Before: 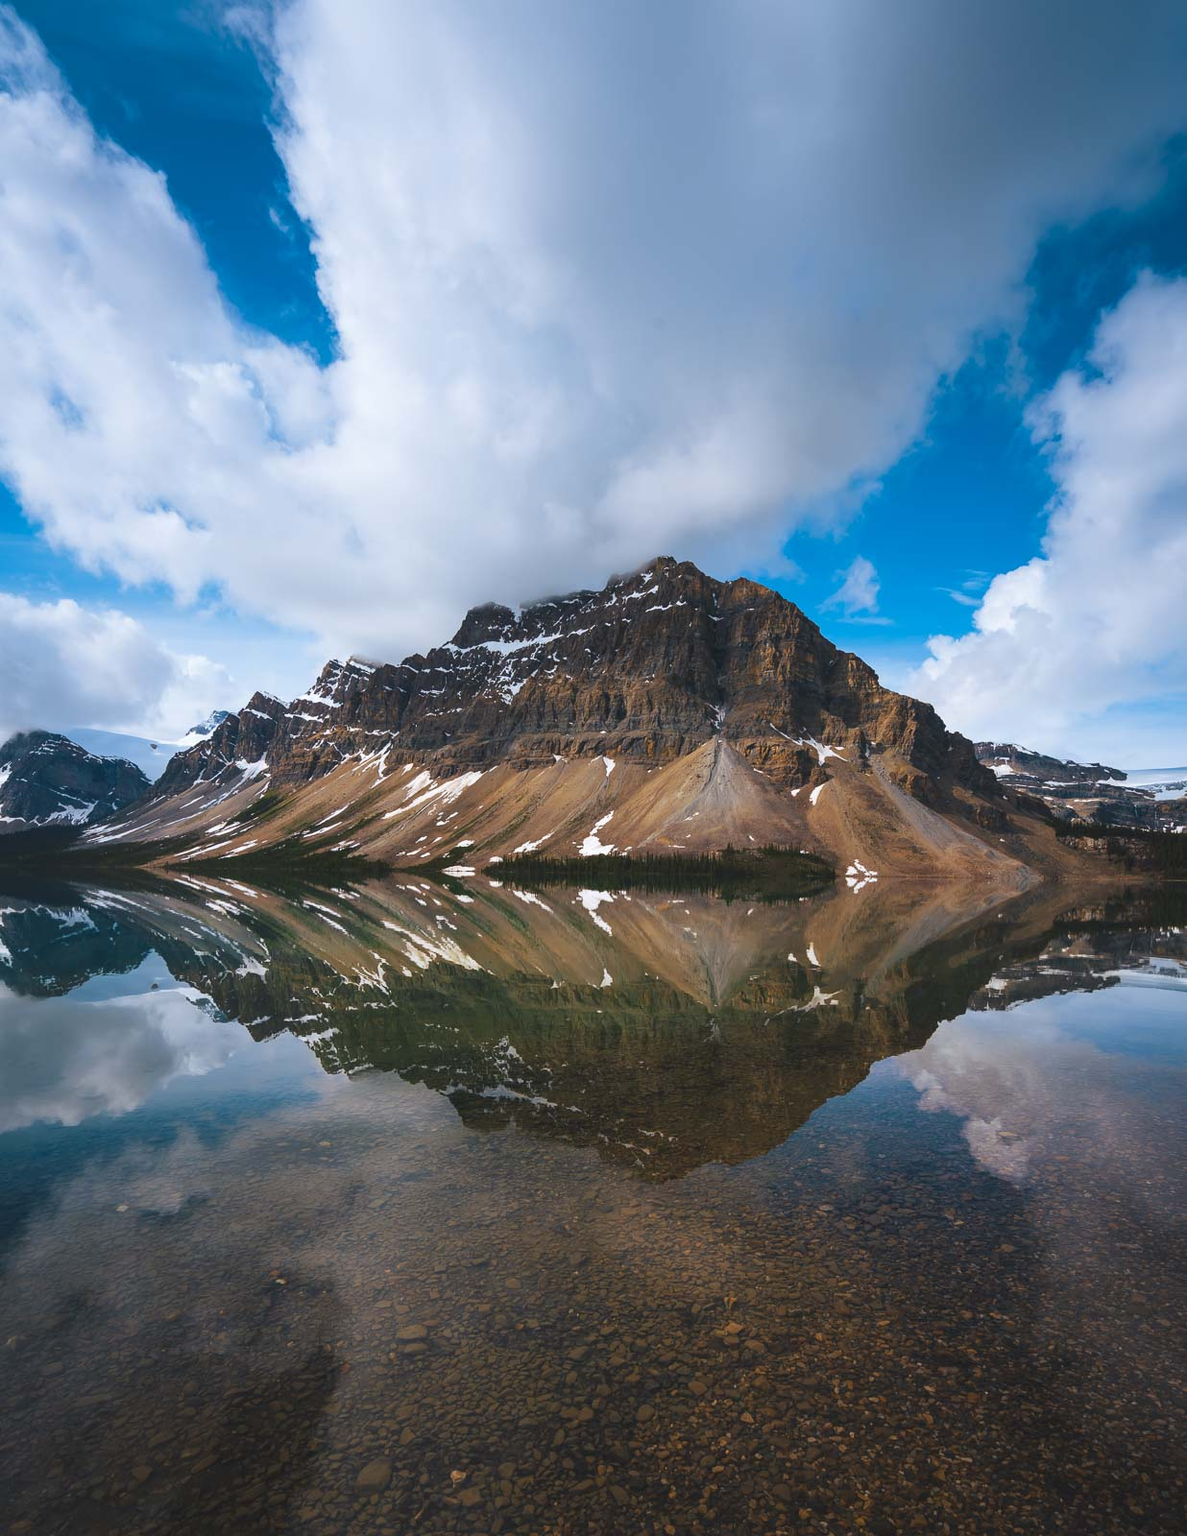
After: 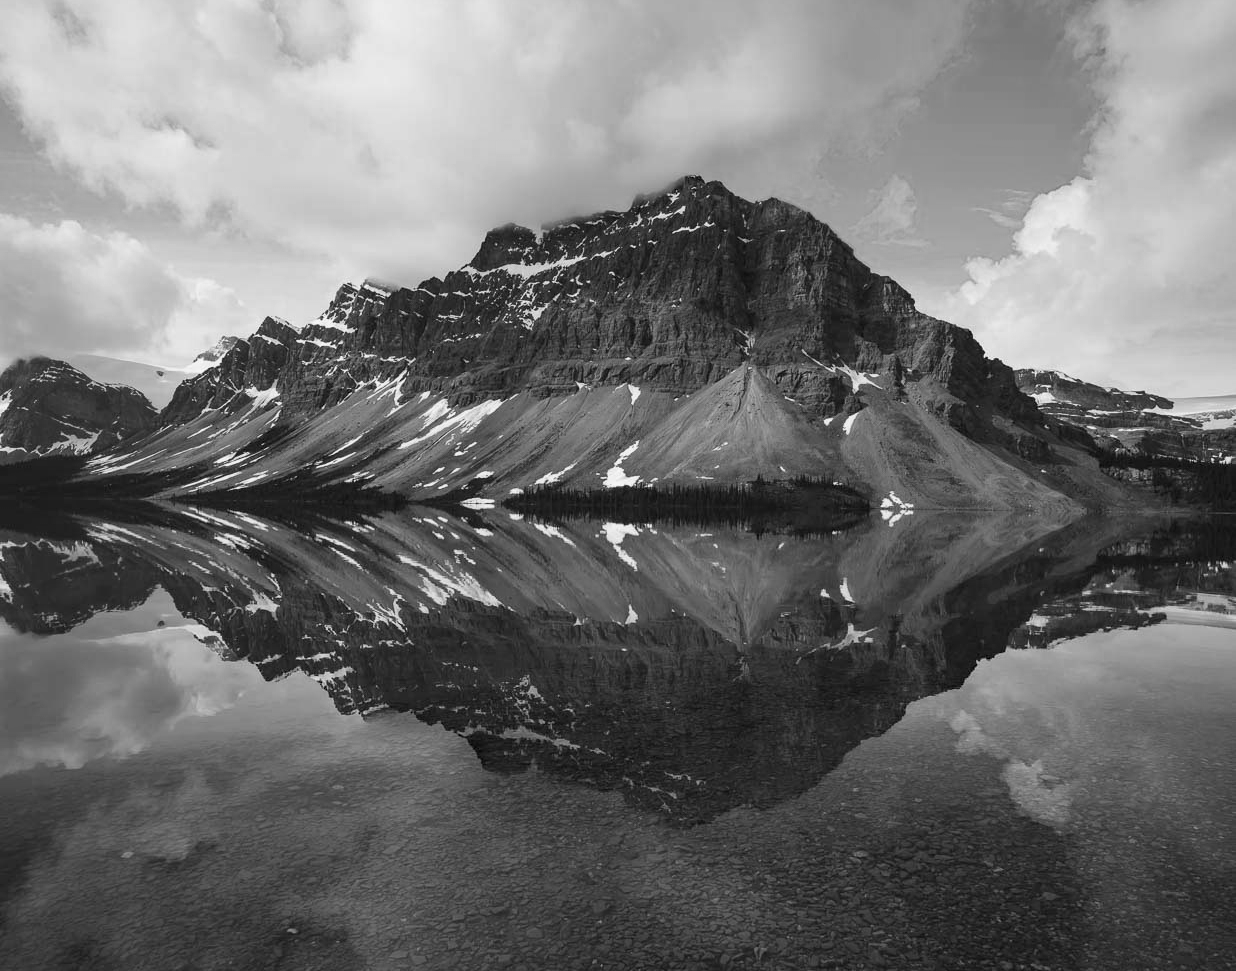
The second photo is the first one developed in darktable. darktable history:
crop and rotate: top 25.357%, bottom 13.942%
haze removal: compatibility mode true, adaptive false
color calibration: output gray [0.23, 0.37, 0.4, 0], gray › normalize channels true, illuminant same as pipeline (D50), adaptation XYZ, x 0.346, y 0.359, gamut compression 0
